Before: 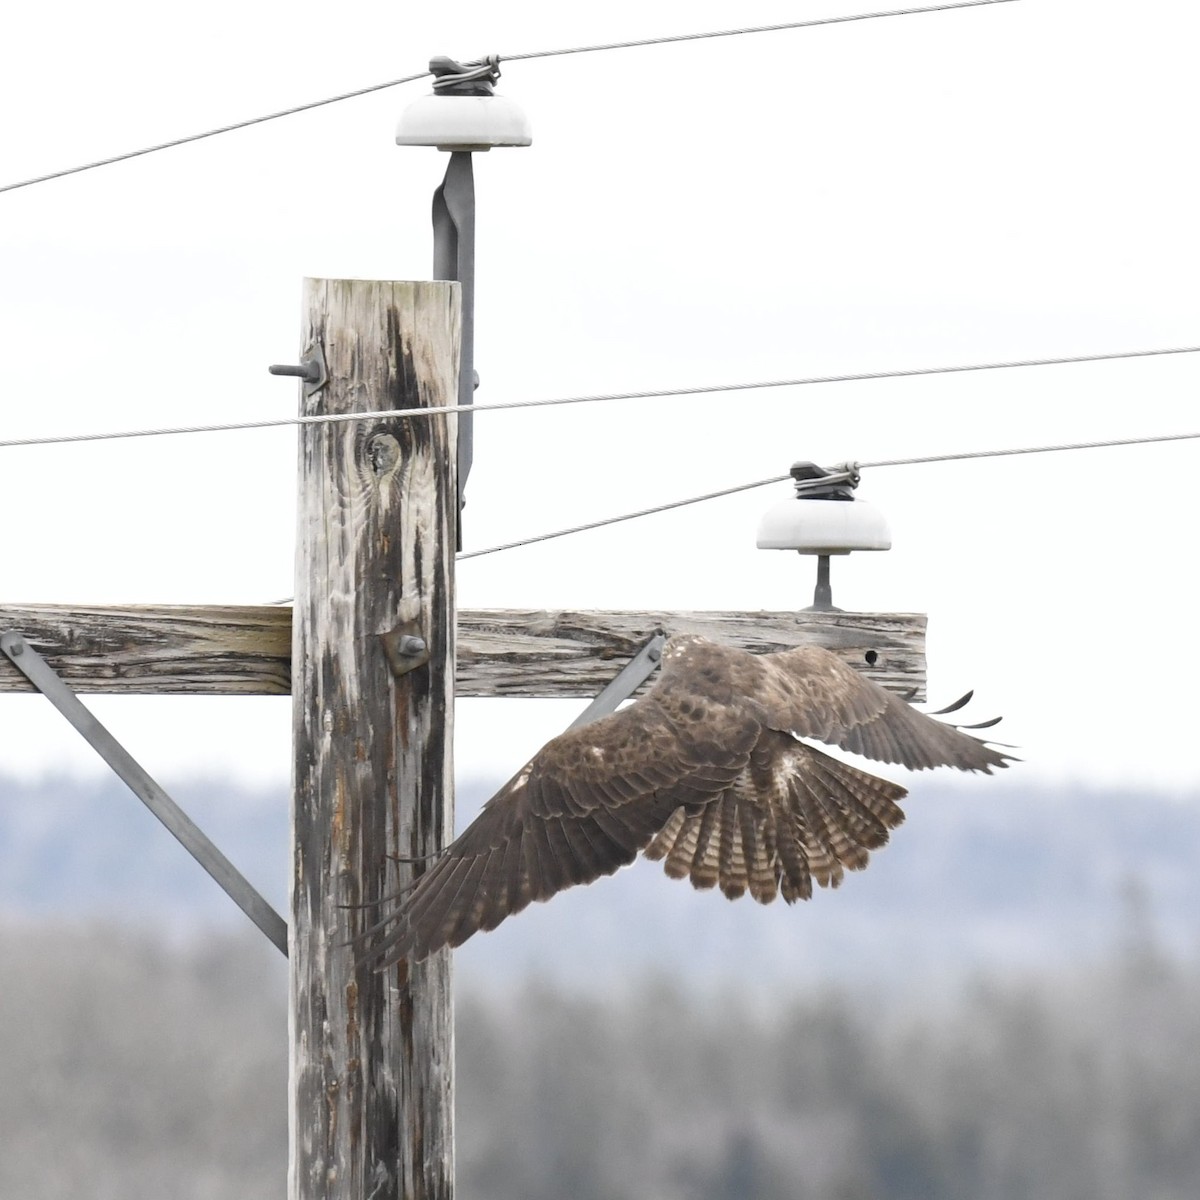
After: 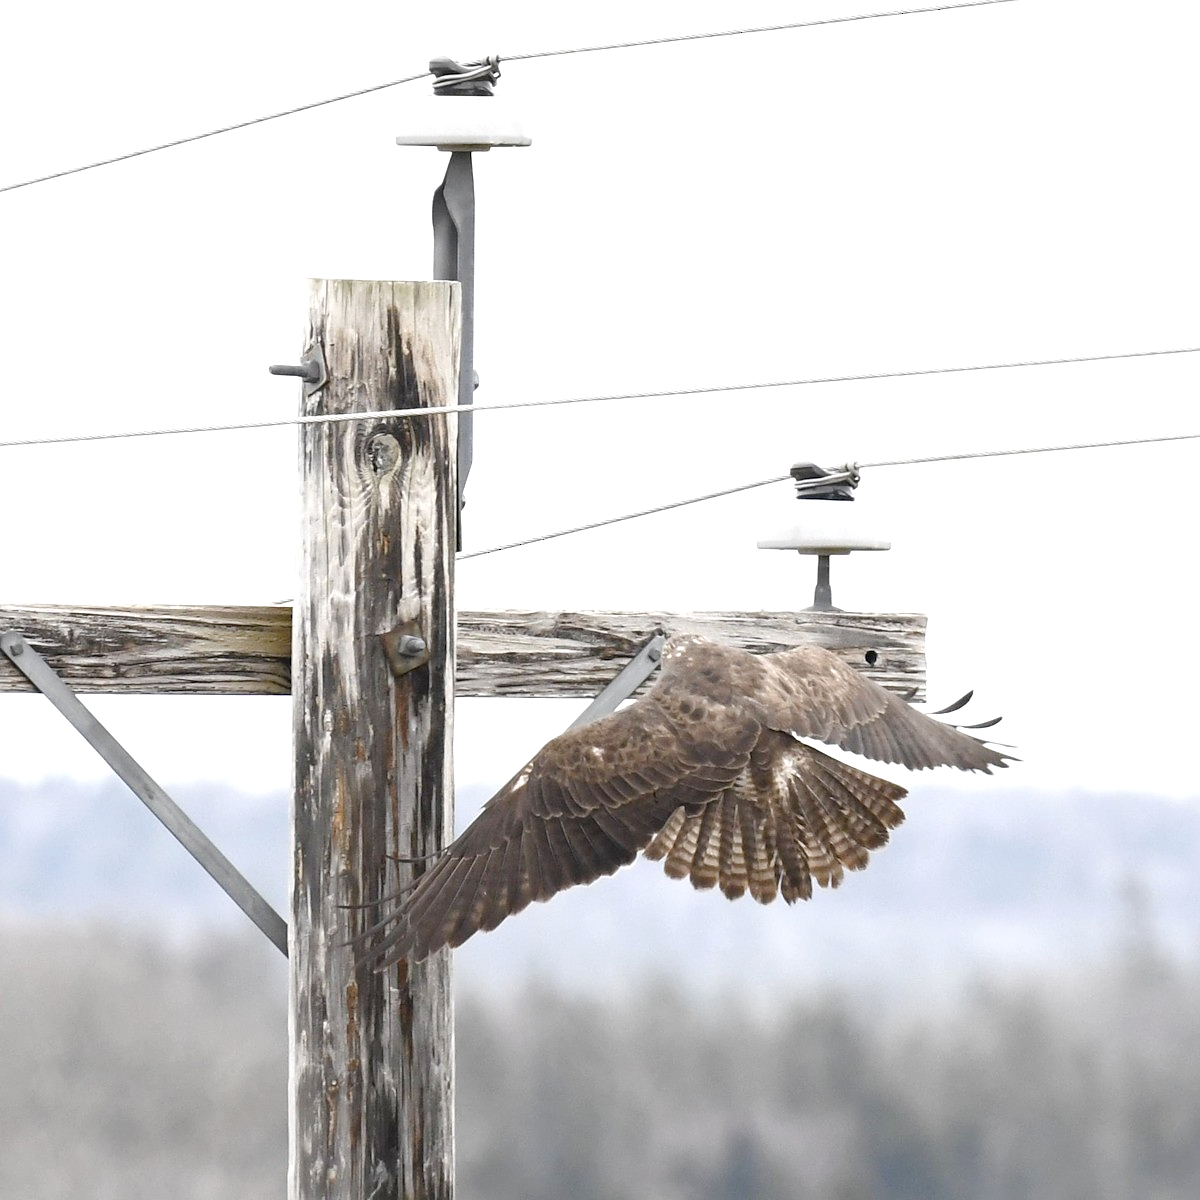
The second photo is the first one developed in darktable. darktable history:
tone equalizer: -8 EV -0.391 EV, -7 EV -0.381 EV, -6 EV -0.308 EV, -5 EV -0.256 EV, -3 EV 0.254 EV, -2 EV 0.318 EV, -1 EV 0.378 EV, +0 EV 0.402 EV, mask exposure compensation -0.504 EV
sharpen: radius 1.512, amount 0.368, threshold 1.278
color balance rgb: perceptual saturation grading › global saturation 25.808%, perceptual saturation grading › highlights -50.553%, perceptual saturation grading › shadows 30.212%
